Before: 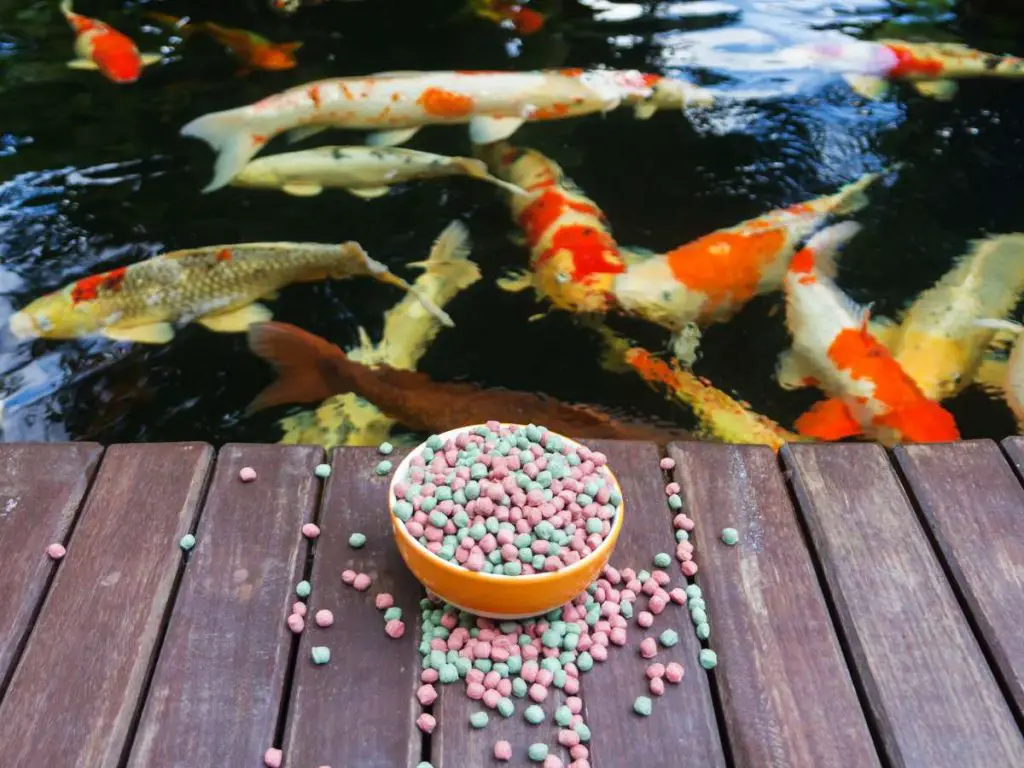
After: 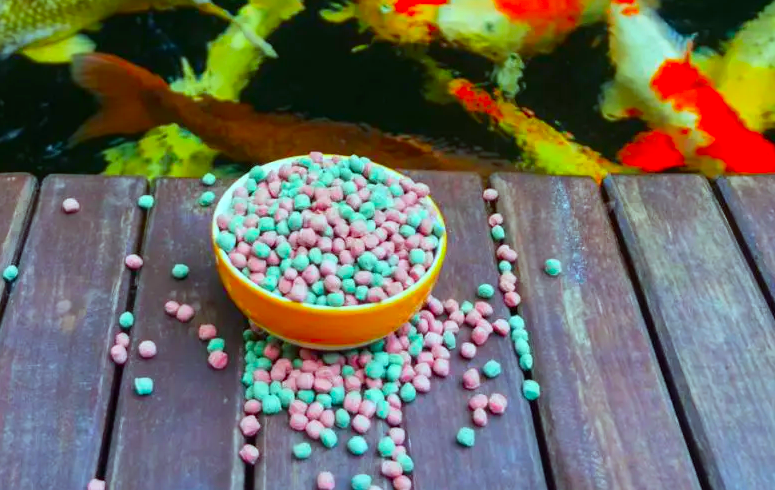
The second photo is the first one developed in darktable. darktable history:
color correction: highlights a* -10.77, highlights b* 9.8, saturation 1.72
crop and rotate: left 17.299%, top 35.115%, right 7.015%, bottom 1.024%
white balance: red 0.924, blue 1.095
